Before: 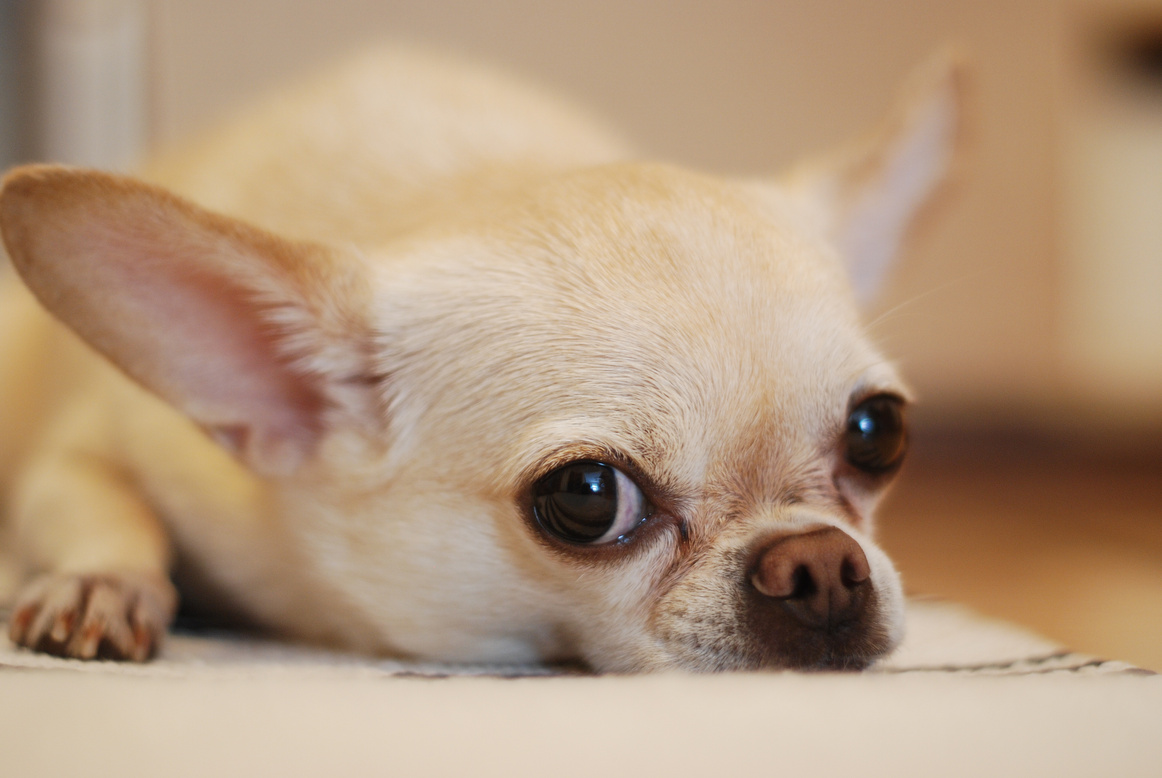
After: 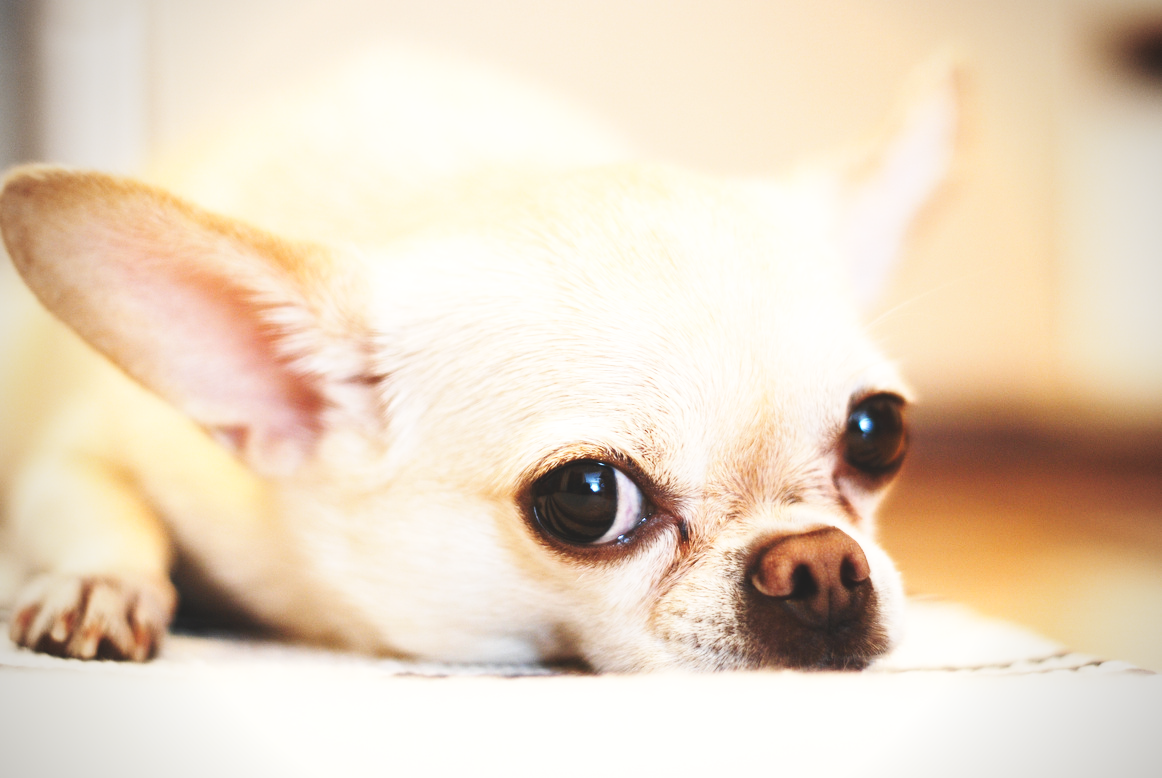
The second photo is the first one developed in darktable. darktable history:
color balance rgb: global offset › luminance 1.483%, perceptual saturation grading › global saturation 0.977%, global vibrance 10.027%
base curve: curves: ch0 [(0, 0.003) (0.001, 0.002) (0.006, 0.004) (0.02, 0.022) (0.048, 0.086) (0.094, 0.234) (0.162, 0.431) (0.258, 0.629) (0.385, 0.8) (0.548, 0.918) (0.751, 0.988) (1, 1)], preserve colors none
tone equalizer: -8 EV -0.443 EV, -7 EV -0.409 EV, -6 EV -0.323 EV, -5 EV -0.204 EV, -3 EV 0.244 EV, -2 EV 0.341 EV, -1 EV 0.386 EV, +0 EV 0.396 EV, edges refinement/feathering 500, mask exposure compensation -1.57 EV, preserve details no
vignetting: on, module defaults
